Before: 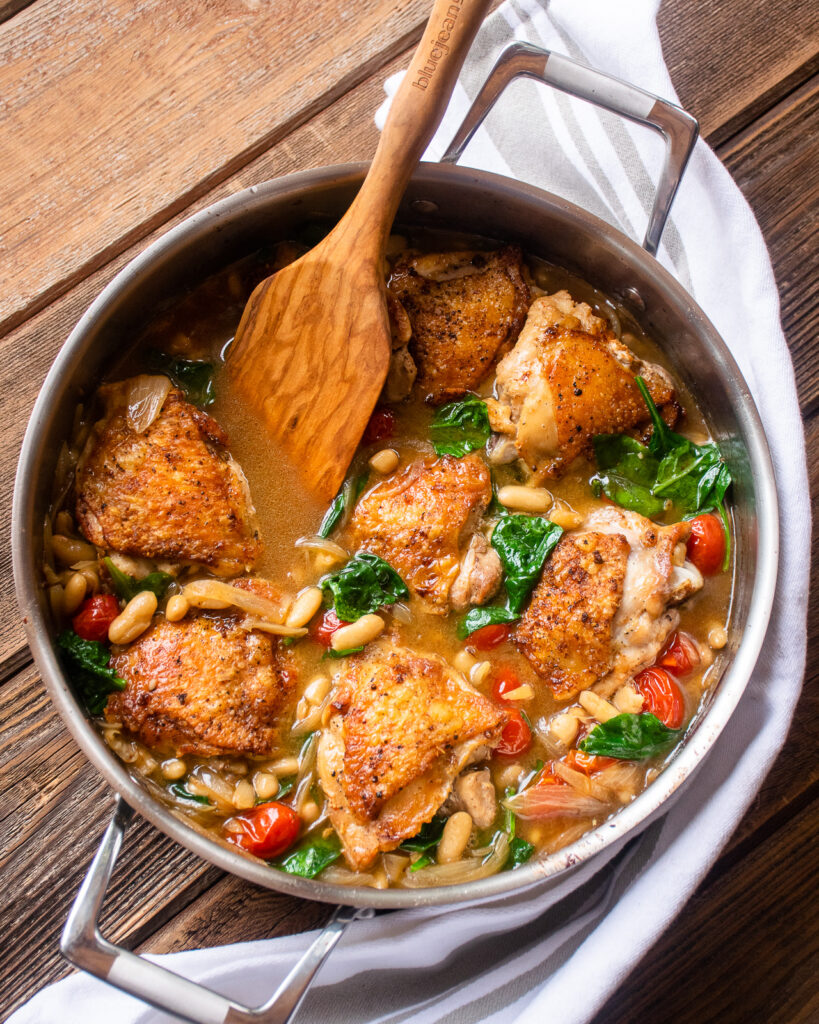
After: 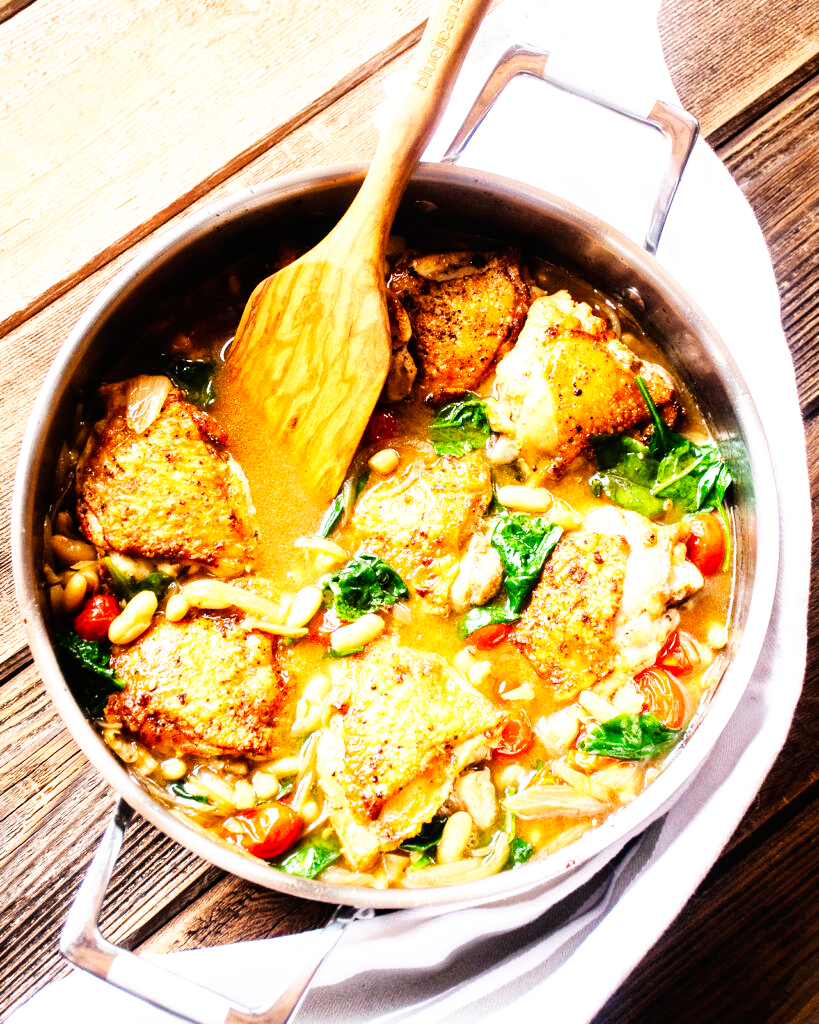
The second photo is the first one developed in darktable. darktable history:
base curve: curves: ch0 [(0, 0) (0.007, 0.004) (0.027, 0.03) (0.046, 0.07) (0.207, 0.54) (0.442, 0.872) (0.673, 0.972) (1, 1)], preserve colors none
tone equalizer: -8 EV -0.772 EV, -7 EV -0.711 EV, -6 EV -0.6 EV, -5 EV -0.37 EV, -3 EV 0.397 EV, -2 EV 0.6 EV, -1 EV 0.683 EV, +0 EV 0.746 EV
